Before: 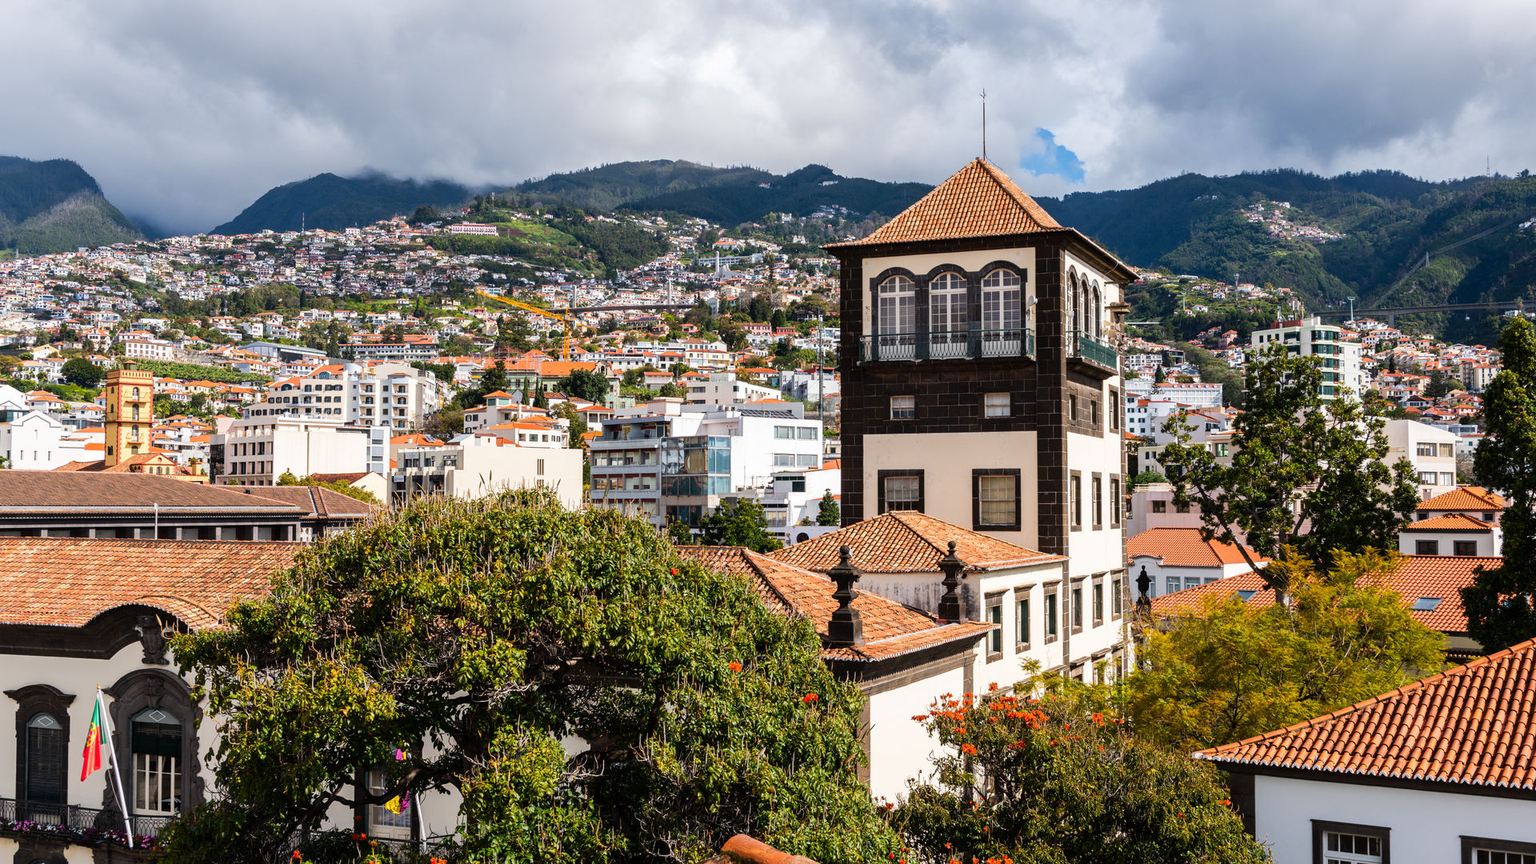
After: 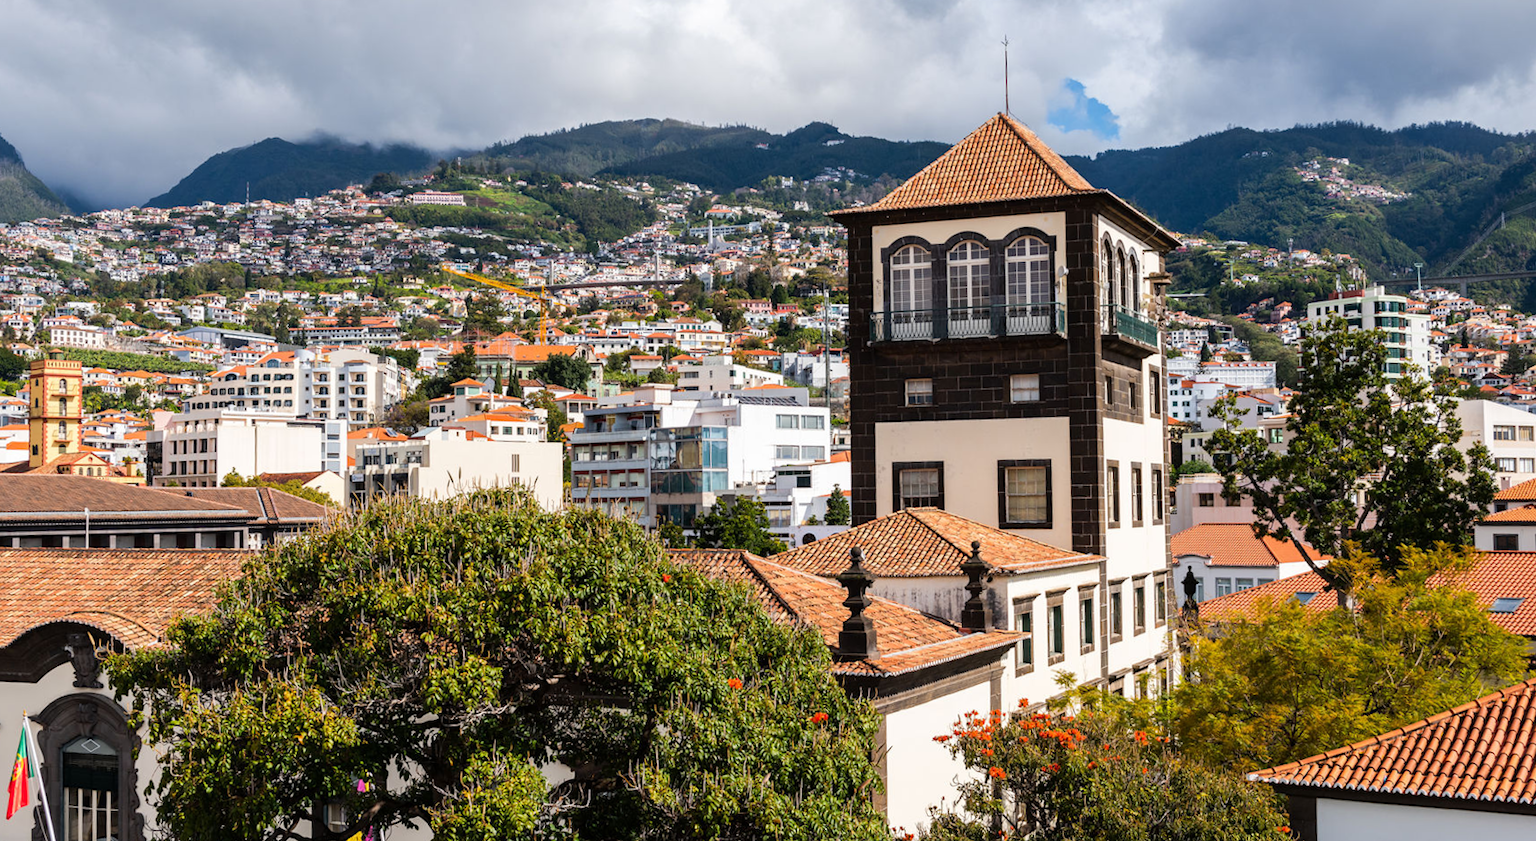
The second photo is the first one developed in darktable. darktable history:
crop and rotate: angle -2.38°
rotate and perspective: rotation -3°, crop left 0.031, crop right 0.968, crop top 0.07, crop bottom 0.93
